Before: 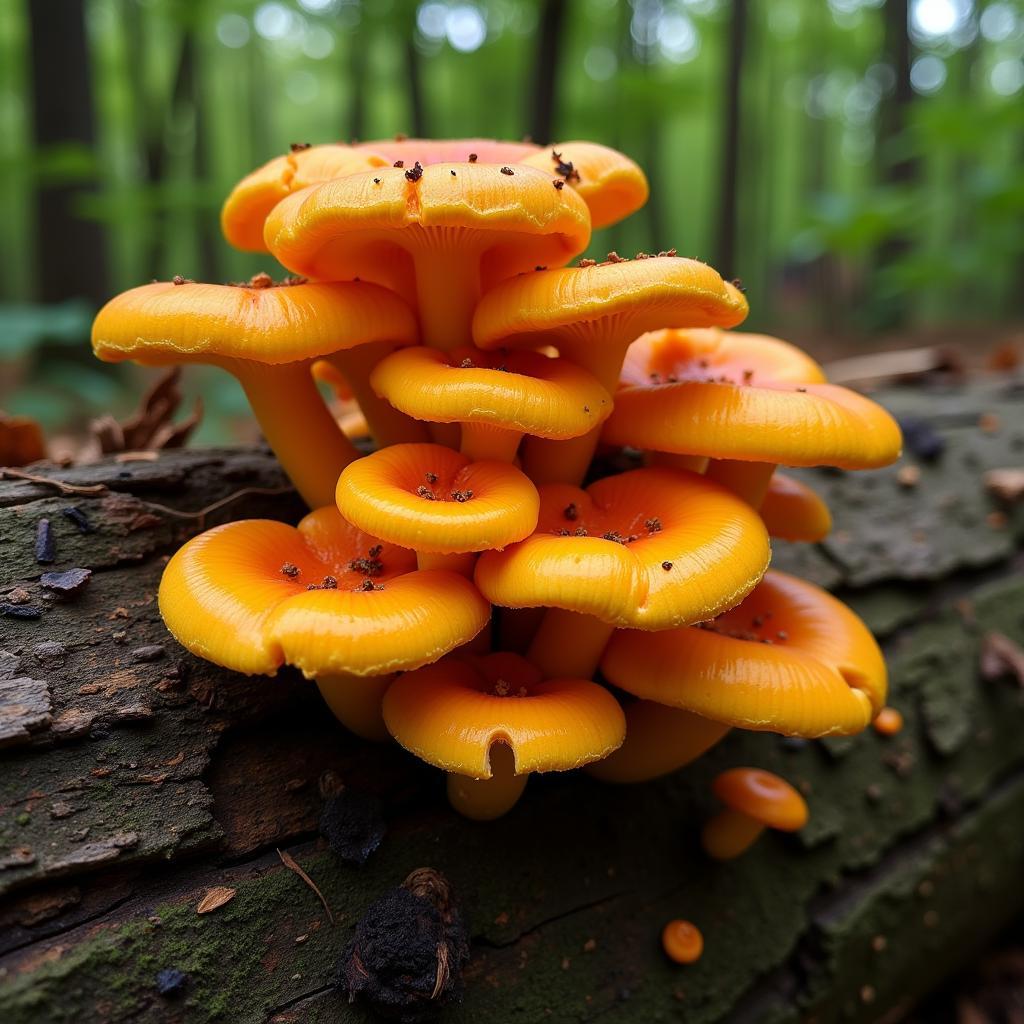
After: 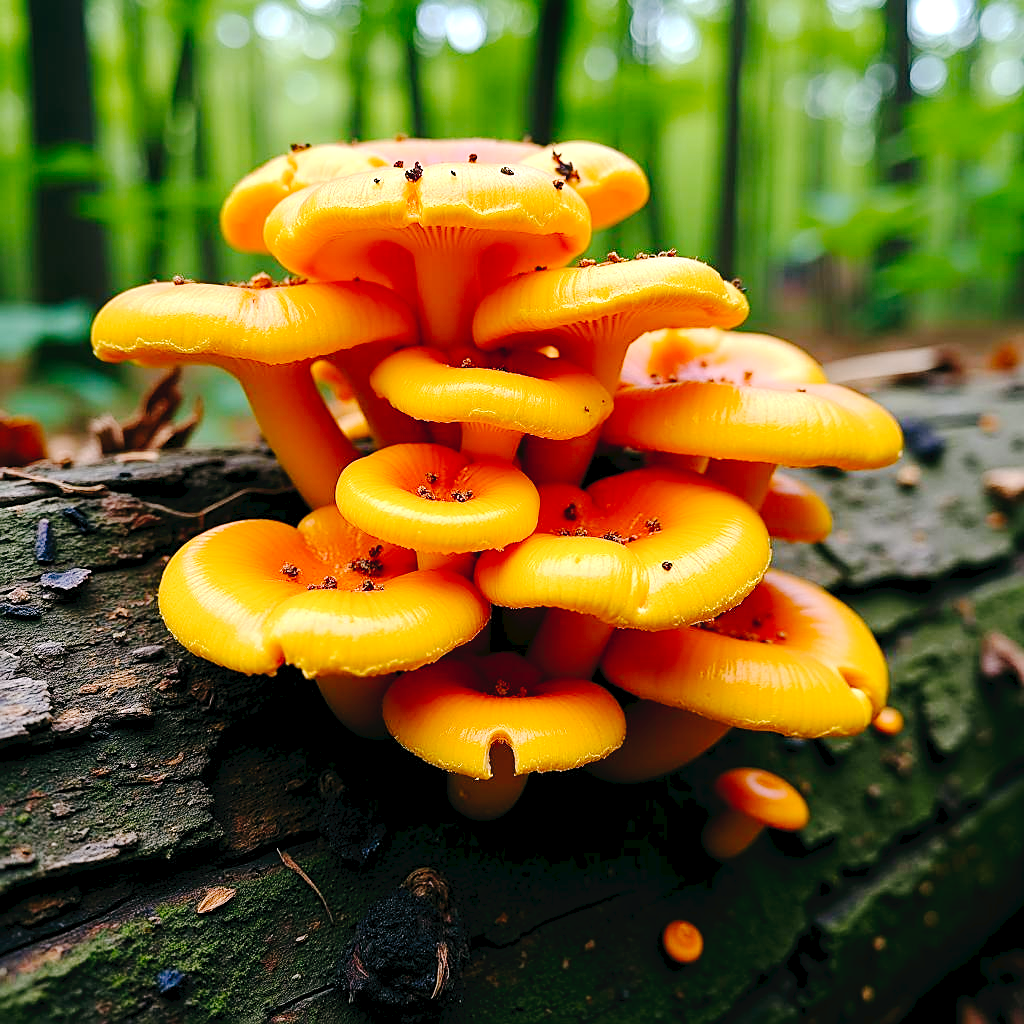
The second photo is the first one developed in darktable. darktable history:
color balance rgb: highlights gain › chroma 0.293%, highlights gain › hue 331.8°, global offset › luminance -0.326%, global offset › chroma 0.107%, global offset › hue 163.12°, perceptual saturation grading › global saturation 7.301%, perceptual saturation grading › shadows 4.999%
tone curve: curves: ch0 [(0, 0) (0.003, 0.036) (0.011, 0.039) (0.025, 0.039) (0.044, 0.043) (0.069, 0.05) (0.1, 0.072) (0.136, 0.102) (0.177, 0.144) (0.224, 0.204) (0.277, 0.288) (0.335, 0.384) (0.399, 0.477) (0.468, 0.575) (0.543, 0.652) (0.623, 0.724) (0.709, 0.785) (0.801, 0.851) (0.898, 0.915) (1, 1)], preserve colors none
sharpen: on, module defaults
exposure: exposure 0.525 EV, compensate exposure bias true, compensate highlight preservation false
